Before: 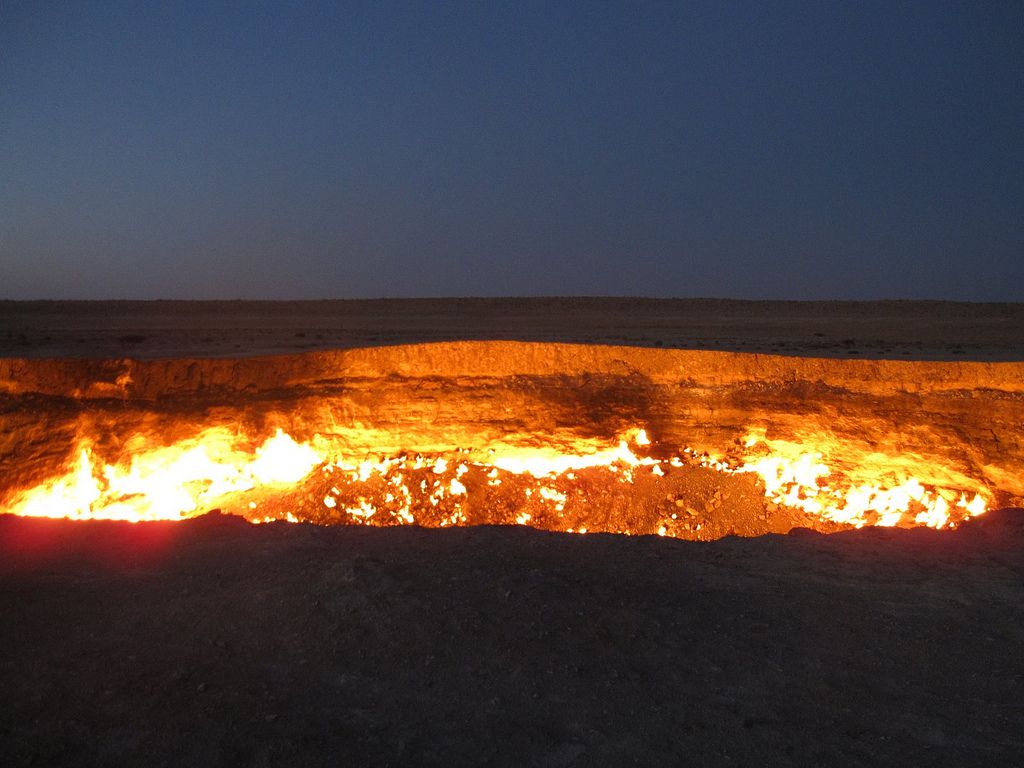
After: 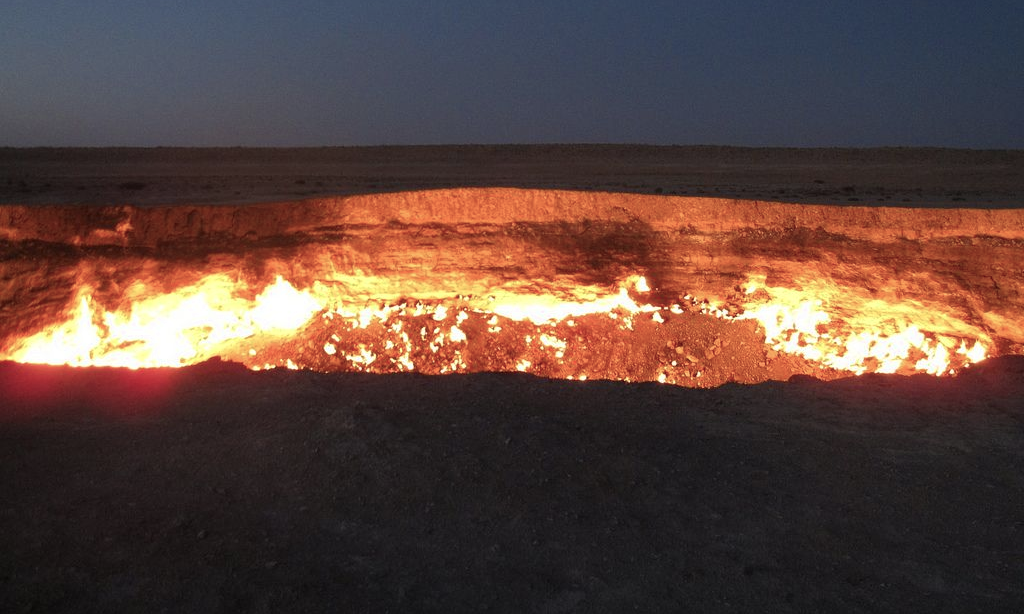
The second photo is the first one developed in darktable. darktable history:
crop and rotate: top 19.998%
color zones: curves: ch0 [(0, 0.613) (0.01, 0.613) (0.245, 0.448) (0.498, 0.529) (0.642, 0.665) (0.879, 0.777) (0.99, 0.613)]; ch1 [(0, 0) (0.143, 0) (0.286, 0) (0.429, 0) (0.571, 0) (0.714, 0) (0.857, 0)], mix -121.96%
color balance: input saturation 100.43%, contrast fulcrum 14.22%, output saturation 70.41%
